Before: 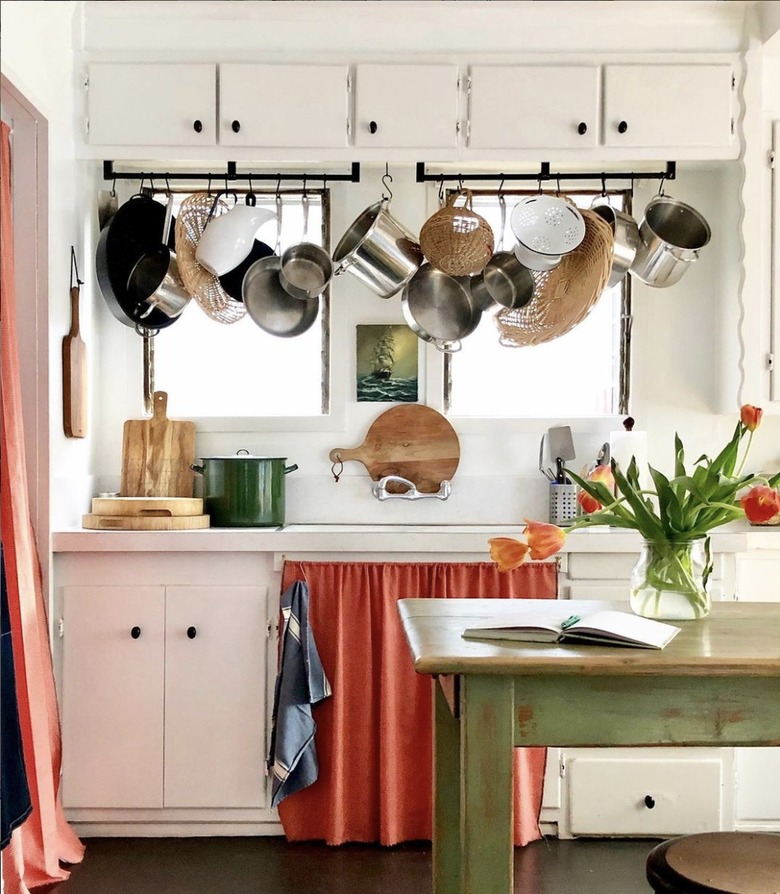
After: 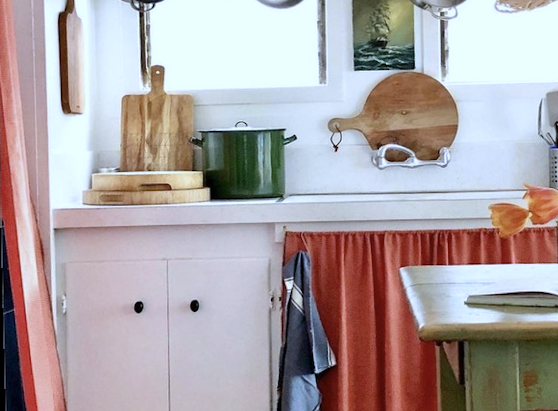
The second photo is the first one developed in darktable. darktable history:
crop: top 36.498%, right 27.964%, bottom 14.995%
rotate and perspective: rotation -1.42°, crop left 0.016, crop right 0.984, crop top 0.035, crop bottom 0.965
white balance: red 0.926, green 1.003, blue 1.133
